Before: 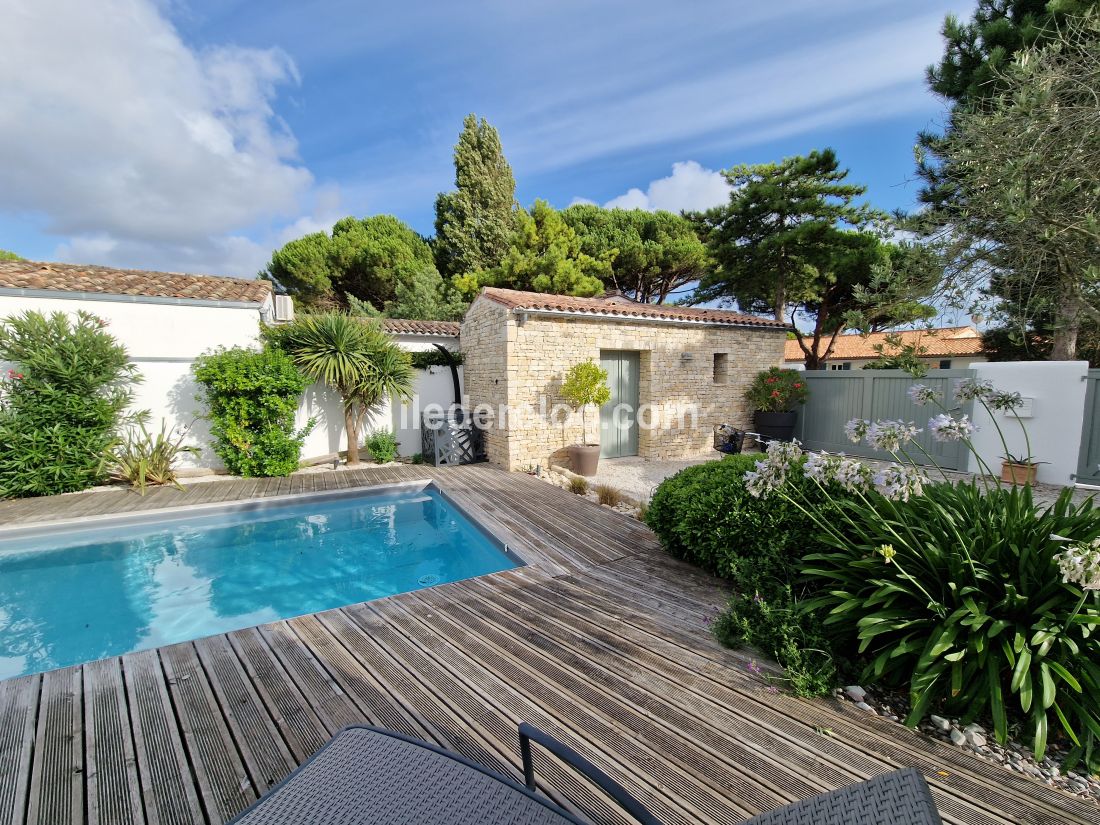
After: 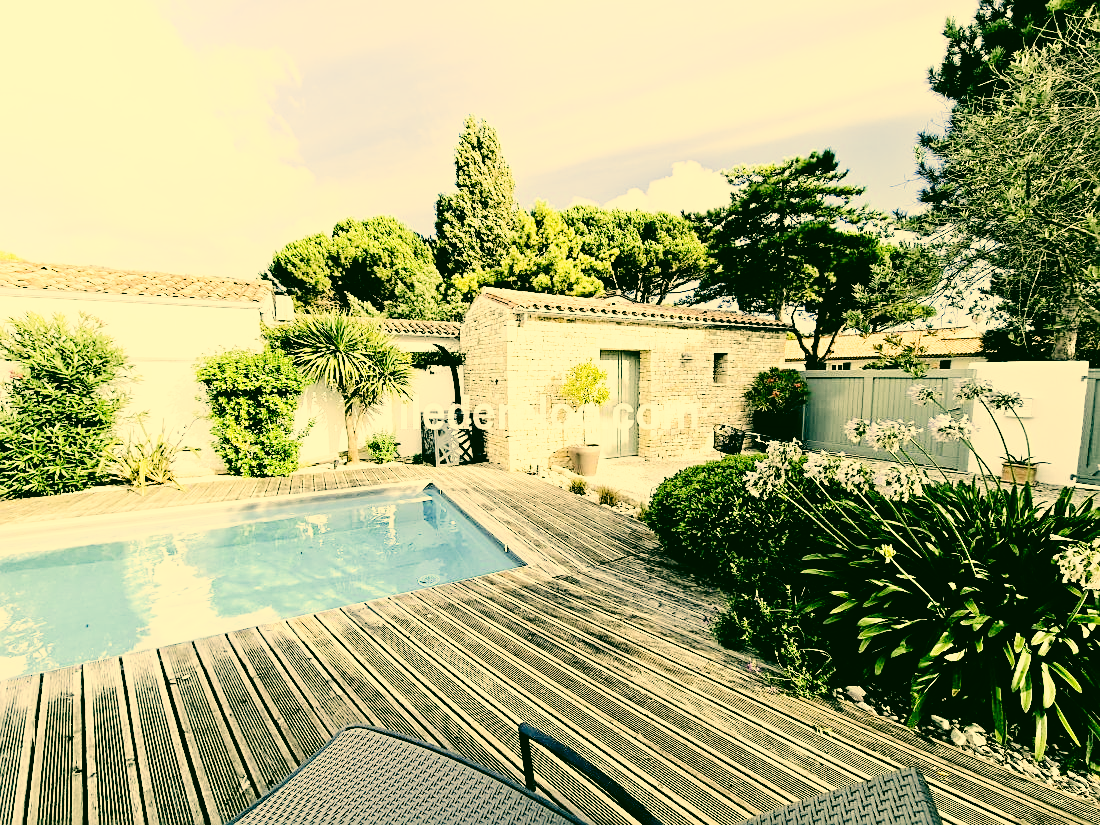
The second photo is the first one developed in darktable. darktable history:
shadows and highlights: shadows -23.87, highlights 48.26, soften with gaussian
exposure: black level correction 0.001, exposure 0.499 EV, compensate highlight preservation false
contrast brightness saturation: contrast 0.059, brightness -0.007, saturation -0.25
filmic rgb: black relative exposure -5.03 EV, white relative exposure 3.99 EV, hardness 2.88, contrast 1.406, highlights saturation mix -31.4%, iterations of high-quality reconstruction 0
tone curve: curves: ch0 [(0, 0) (0.003, 0.003) (0.011, 0.005) (0.025, 0.008) (0.044, 0.012) (0.069, 0.02) (0.1, 0.031) (0.136, 0.047) (0.177, 0.088) (0.224, 0.141) (0.277, 0.222) (0.335, 0.32) (0.399, 0.425) (0.468, 0.524) (0.543, 0.623) (0.623, 0.716) (0.709, 0.796) (0.801, 0.88) (0.898, 0.959) (1, 1)], preserve colors none
tone equalizer: -8 EV -0.403 EV, -7 EV -0.37 EV, -6 EV -0.301 EV, -5 EV -0.257 EV, -3 EV 0.245 EV, -2 EV 0.354 EV, -1 EV 0.369 EV, +0 EV 0.428 EV
color correction: highlights a* 5.7, highlights b* 33.46, shadows a* -25.43, shadows b* 3.98
sharpen: on, module defaults
